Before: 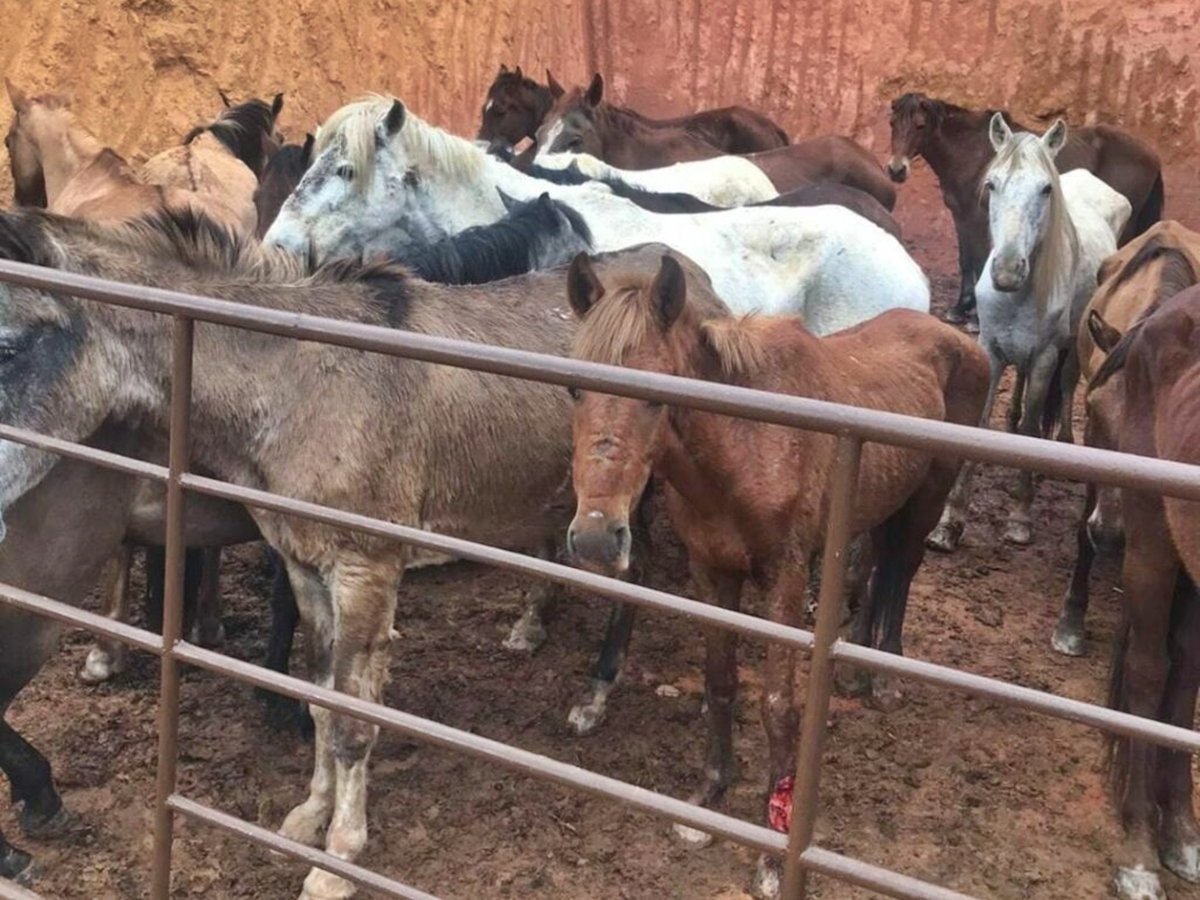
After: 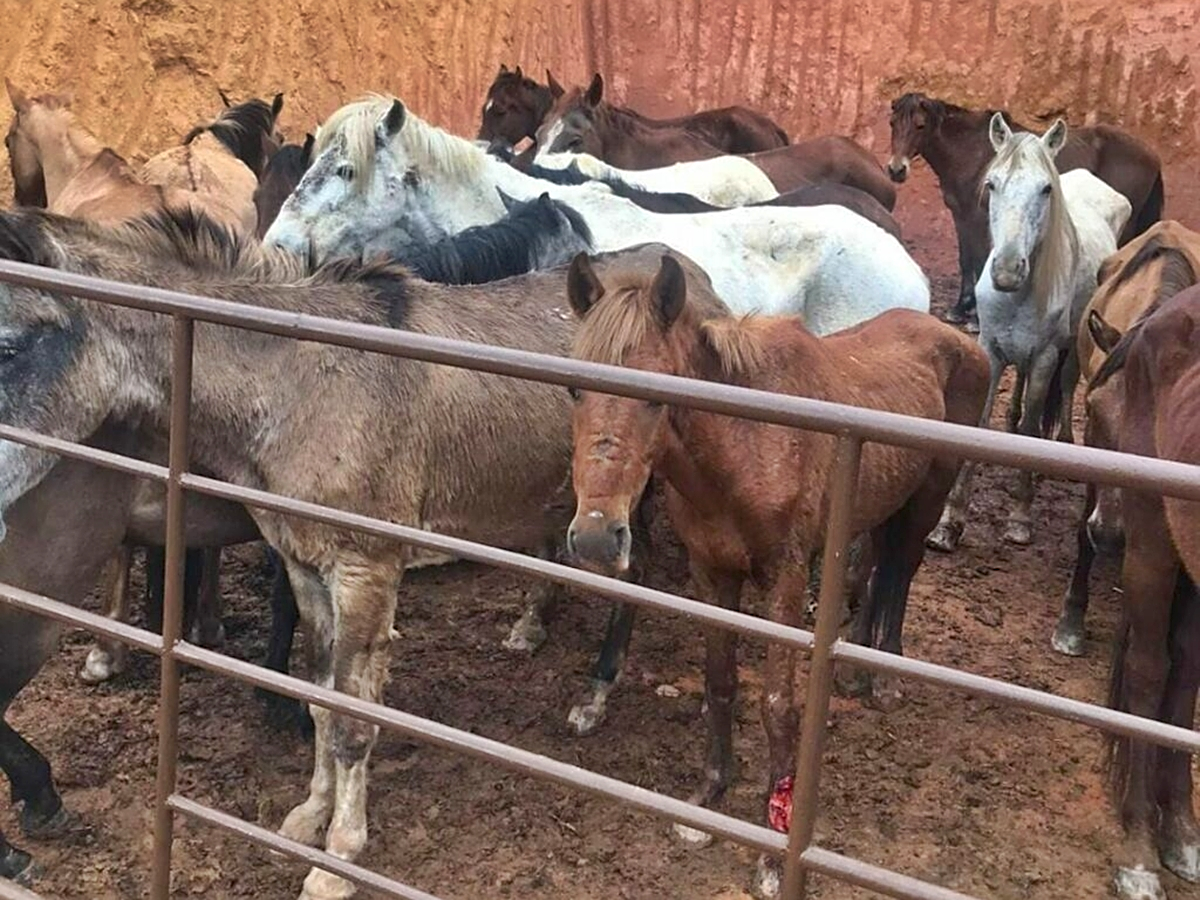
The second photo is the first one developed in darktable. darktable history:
sharpen: on, module defaults
color balance rgb: global offset › luminance -0.276%, global offset › hue 262.27°, linear chroma grading › global chroma 7.478%, perceptual saturation grading › global saturation -0.702%
